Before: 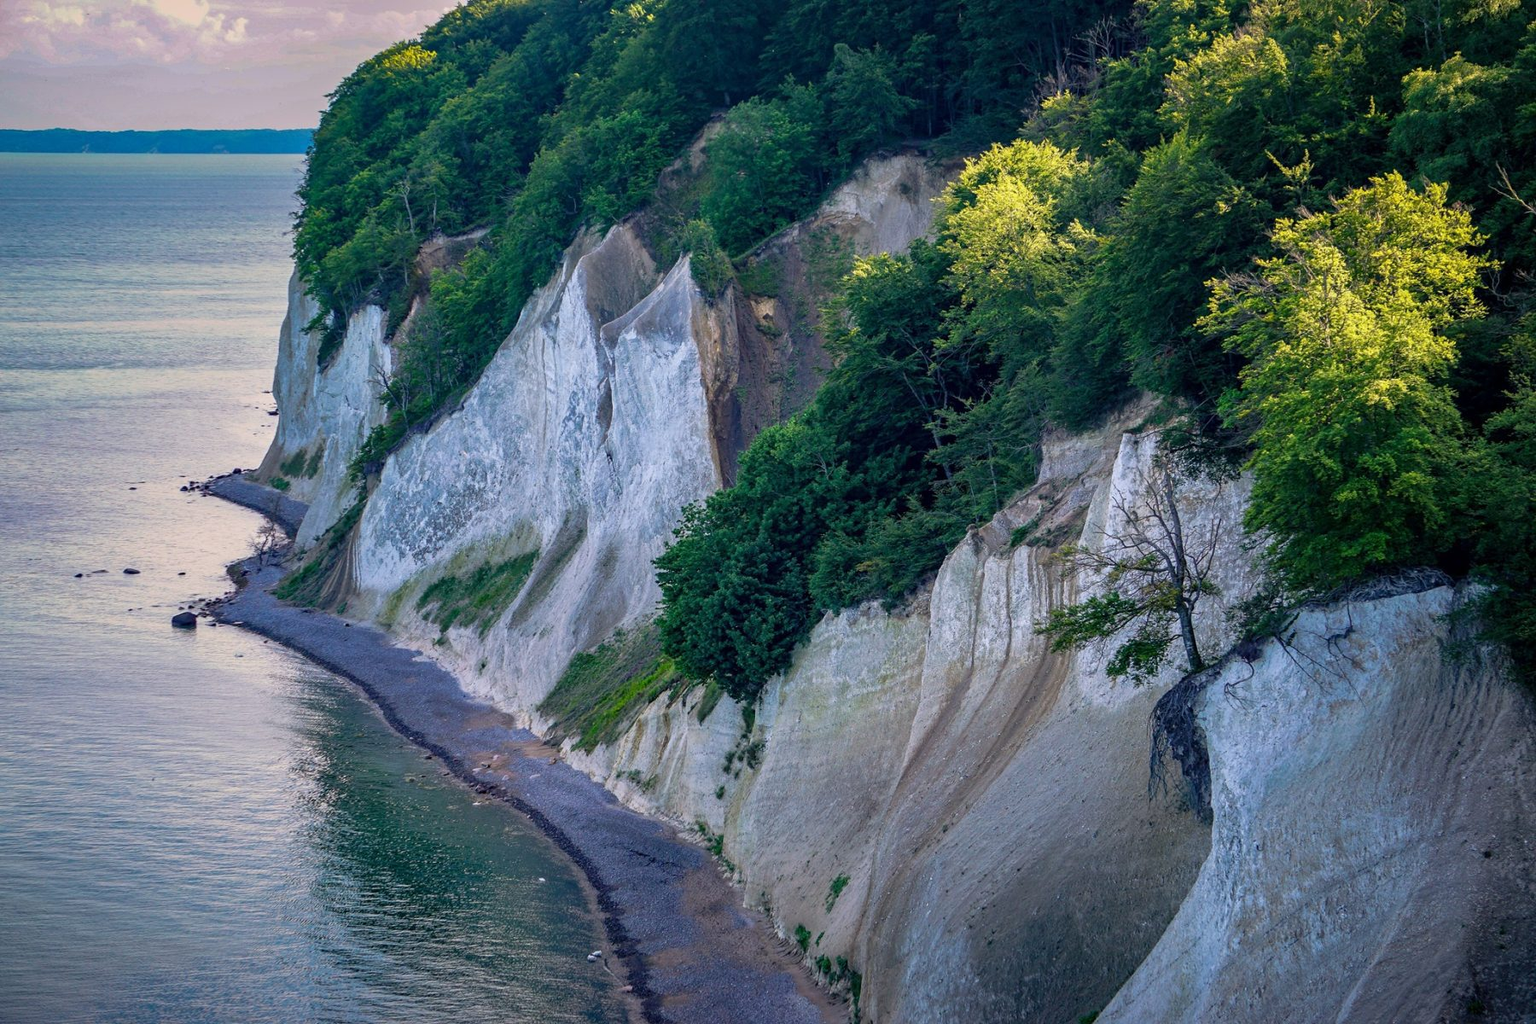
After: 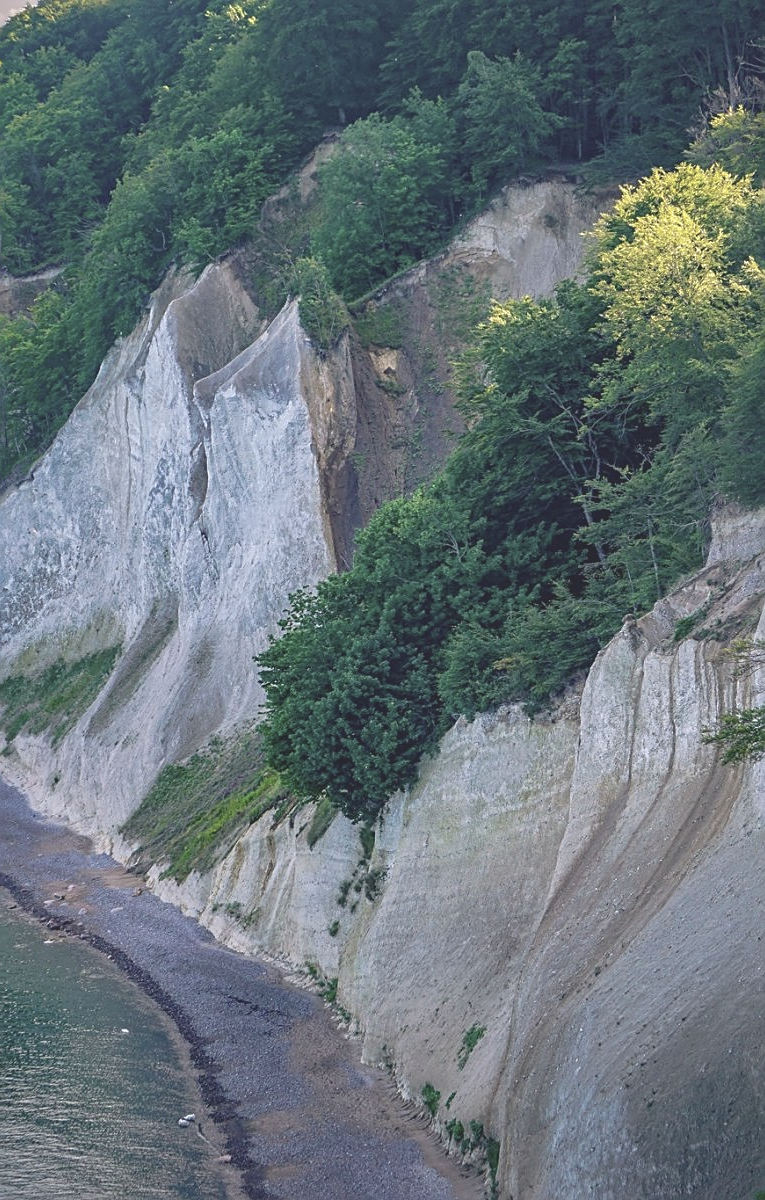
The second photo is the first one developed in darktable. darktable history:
crop: left 28.383%, right 29.089%
exposure: exposure 0.647 EV, compensate exposure bias true, compensate highlight preservation false
sharpen: on, module defaults
contrast brightness saturation: contrast -0.252, saturation -0.435
shadows and highlights: highlights color adjustment 31.5%
